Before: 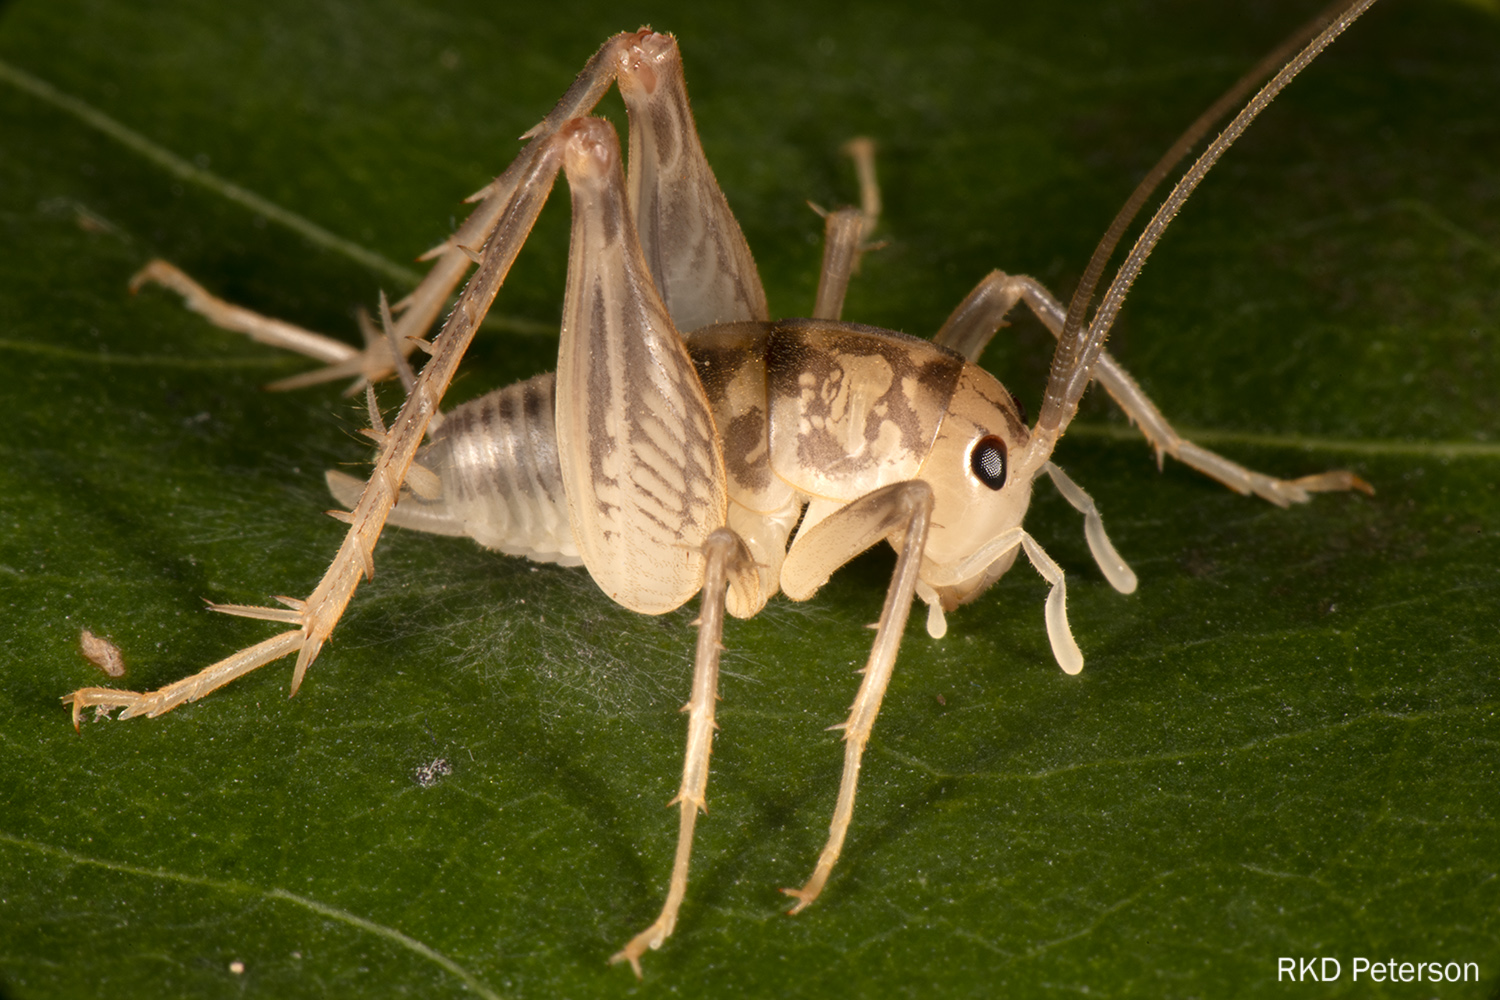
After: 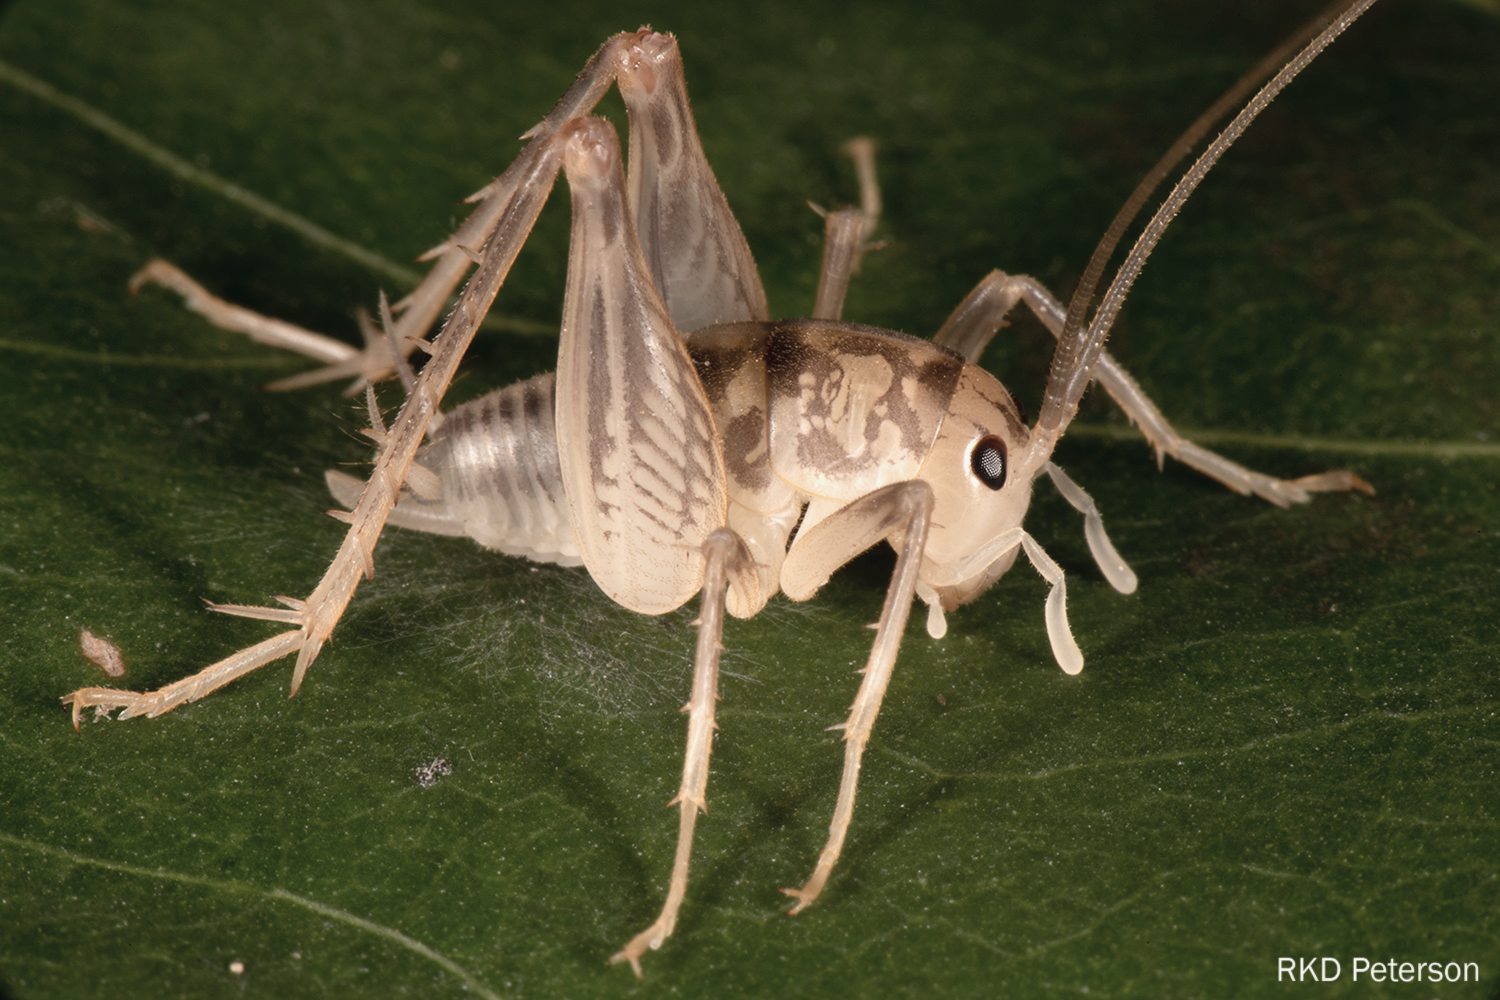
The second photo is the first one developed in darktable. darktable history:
contrast brightness saturation: contrast -0.054, saturation -0.401
